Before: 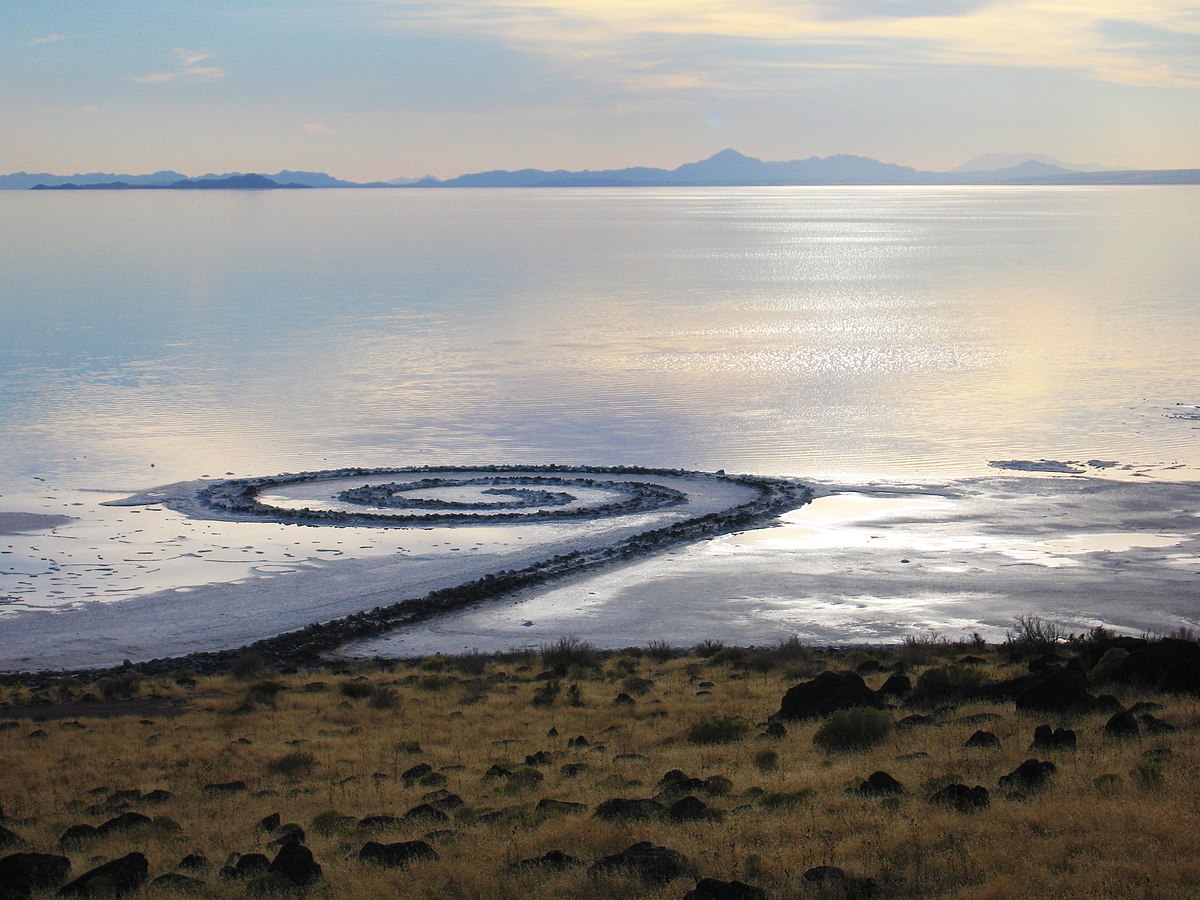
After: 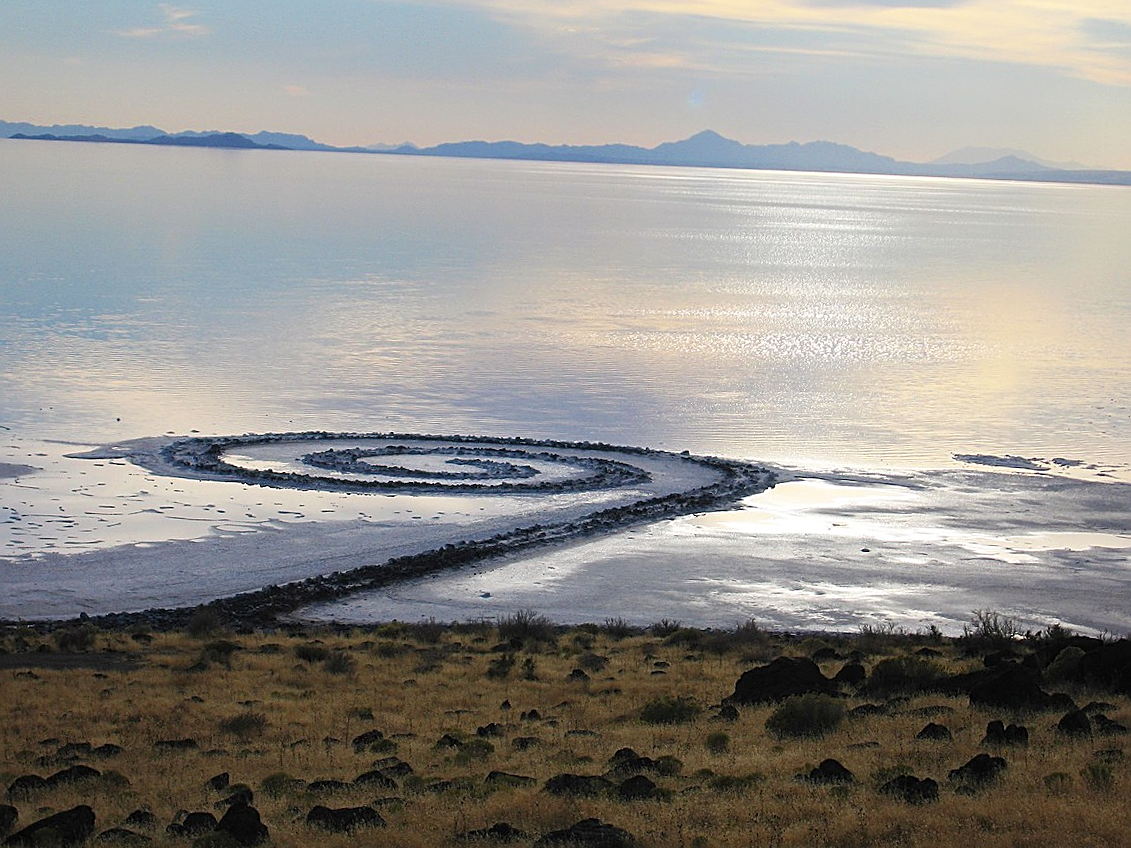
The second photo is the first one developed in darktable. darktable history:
crop and rotate: angle -2.67°
sharpen: on, module defaults
